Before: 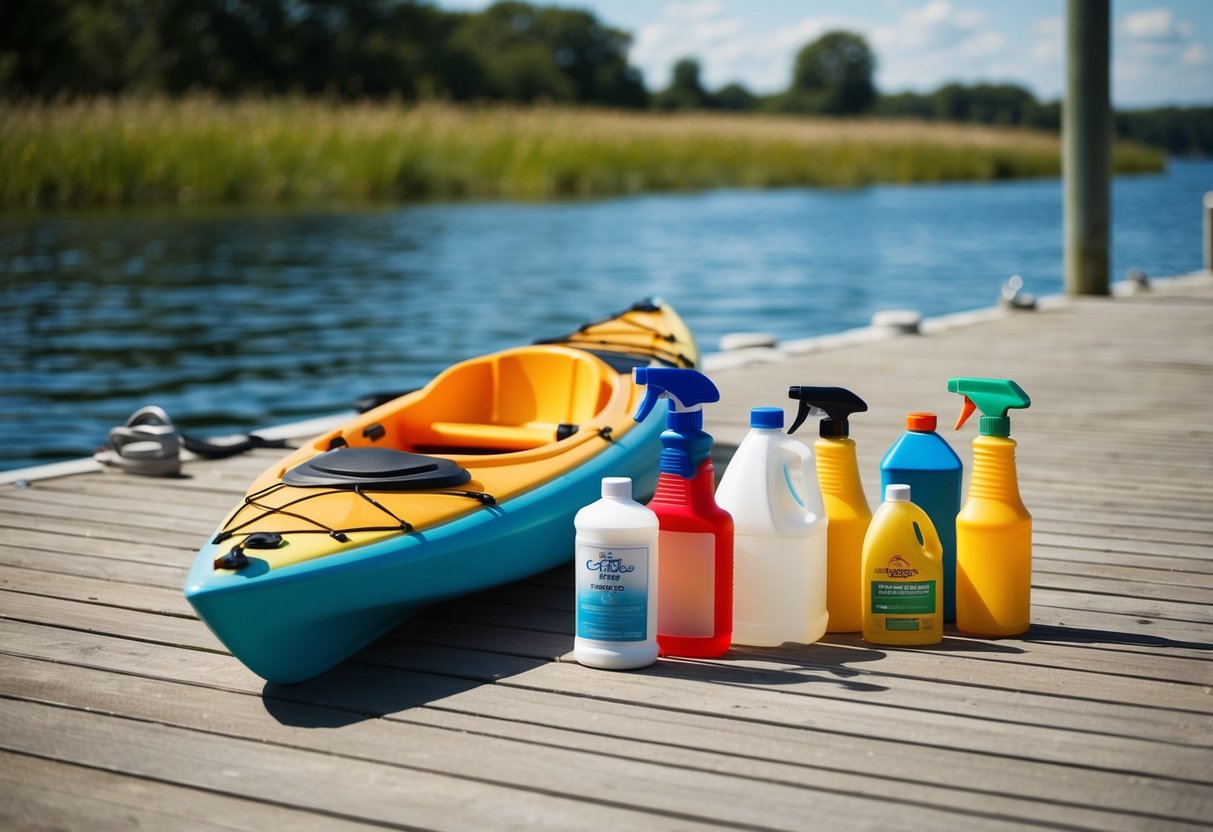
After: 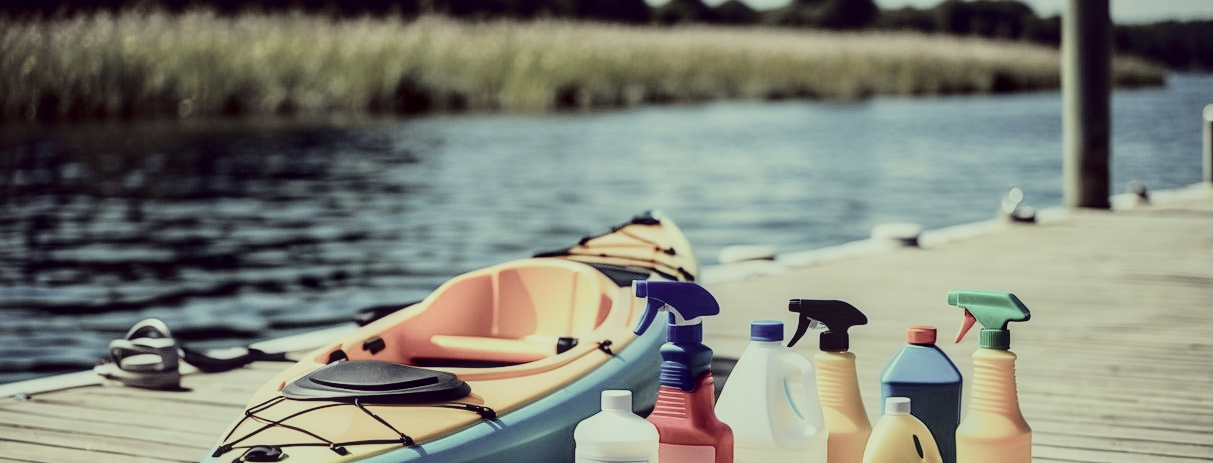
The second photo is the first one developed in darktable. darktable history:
tone curve: curves: ch0 [(0, 0.006) (0.184, 0.117) (0.405, 0.46) (0.456, 0.528) (0.634, 0.728) (0.877, 0.89) (0.984, 0.935)]; ch1 [(0, 0) (0.443, 0.43) (0.492, 0.489) (0.566, 0.579) (0.595, 0.625) (0.608, 0.667) (0.65, 0.729) (1, 1)]; ch2 [(0, 0) (0.33, 0.301) (0.421, 0.443) (0.447, 0.489) (0.495, 0.505) (0.537, 0.583) (0.586, 0.591) (0.663, 0.686) (1, 1)], color space Lab, independent channels, preserve colors none
local contrast: highlights 62%, detail 143%, midtone range 0.422
crop and rotate: top 10.562%, bottom 33.689%
filmic rgb: black relative exposure -7.65 EV, white relative exposure 4.56 EV, threshold 5.98 EV, hardness 3.61, color science v5 (2021), contrast in shadows safe, contrast in highlights safe, enable highlight reconstruction true
color correction: highlights a* -20.6, highlights b* 20.64, shadows a* 19.94, shadows b* -21, saturation 0.436
sharpen: amount 0.207
